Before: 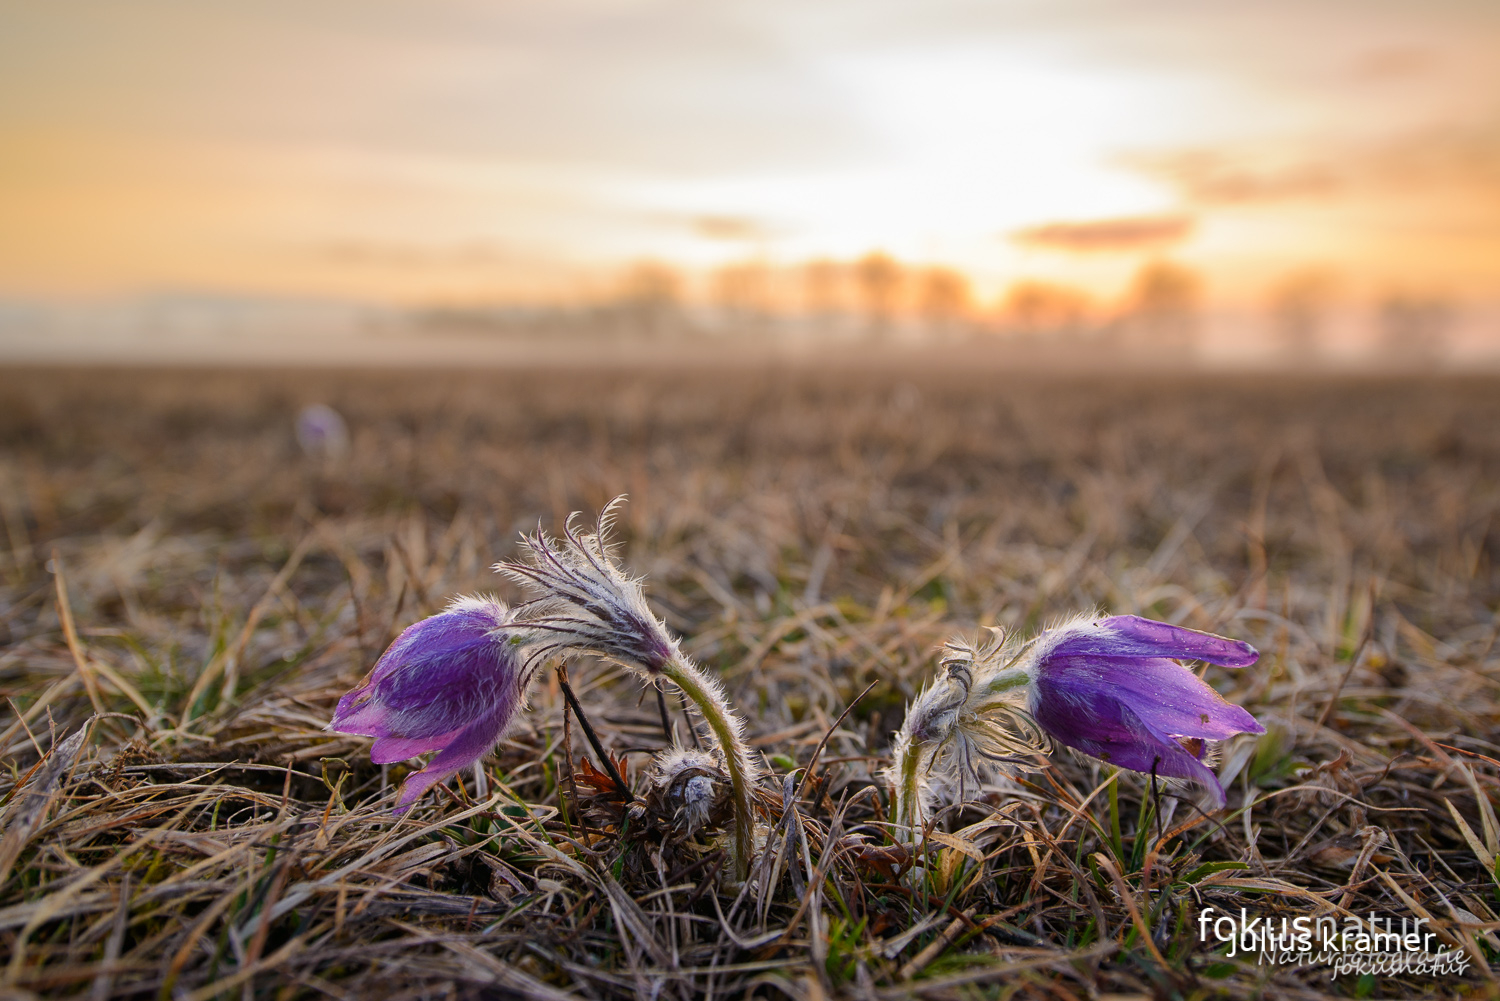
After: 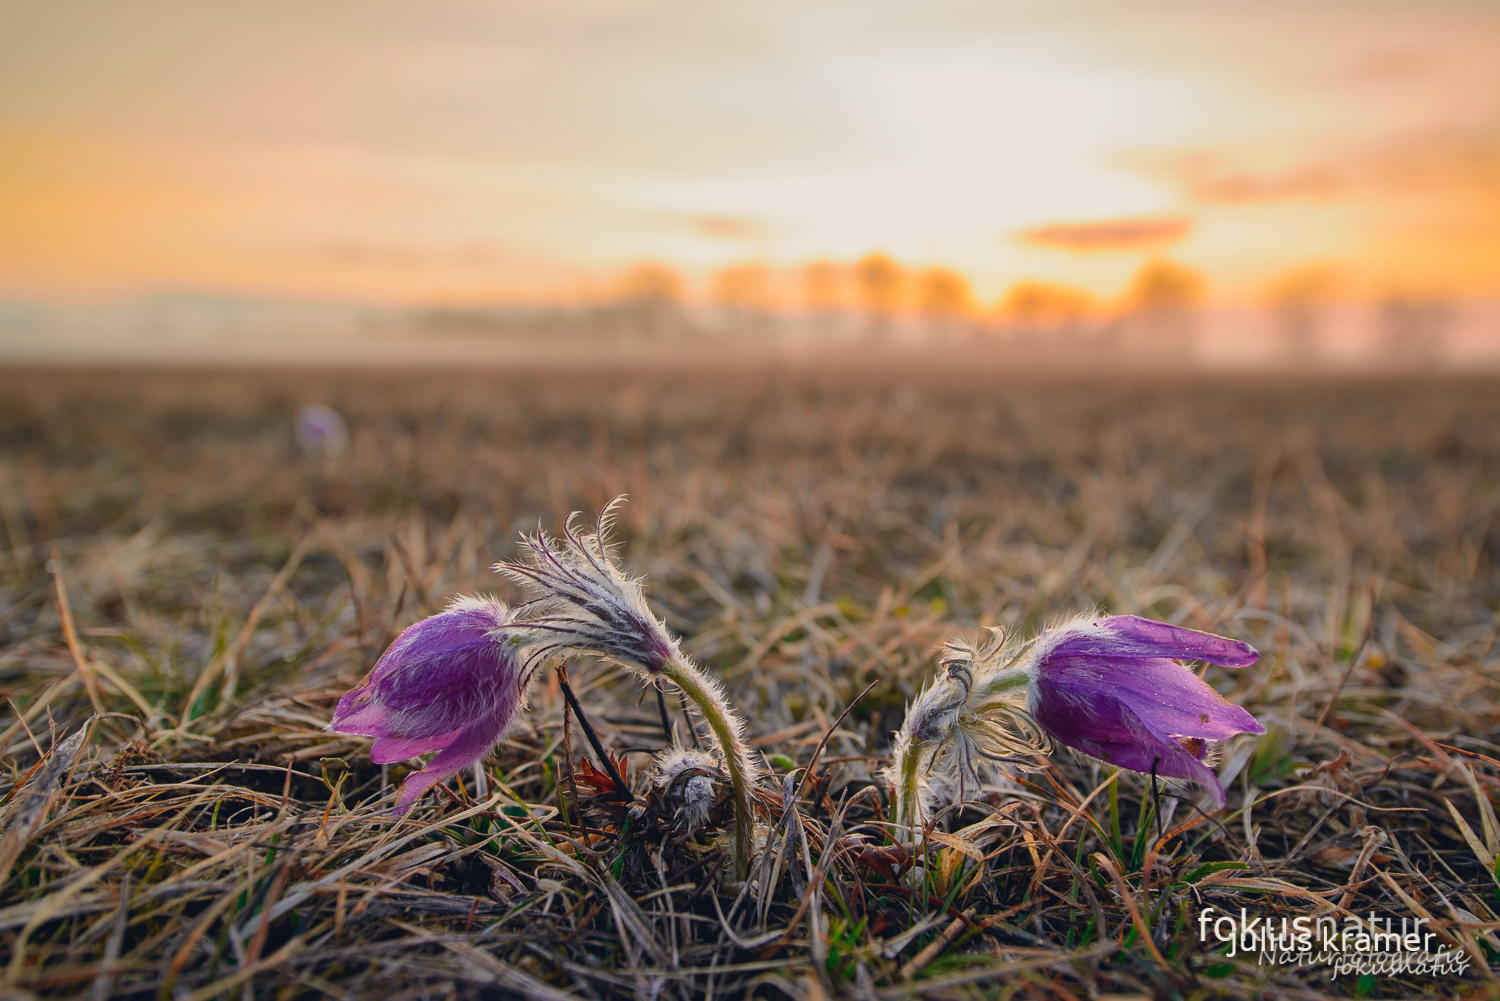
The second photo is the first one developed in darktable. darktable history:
tone curve: curves: ch0 [(0, 0.036) (0.053, 0.068) (0.211, 0.217) (0.519, 0.513) (0.847, 0.82) (0.991, 0.914)]; ch1 [(0, 0) (0.276, 0.206) (0.412, 0.353) (0.482, 0.475) (0.495, 0.5) (0.509, 0.502) (0.563, 0.57) (0.667, 0.672) (0.788, 0.809) (1, 1)]; ch2 [(0, 0) (0.438, 0.456) (0.473, 0.47) (0.503, 0.503) (0.523, 0.528) (0.562, 0.571) (0.612, 0.61) (0.679, 0.72) (1, 1)], color space Lab, independent channels, preserve colors none
color balance rgb: shadows lift › hue 87.51°, highlights gain › chroma 1.62%, highlights gain › hue 55.1°, global offset › chroma 0.06%, global offset › hue 253.66°, linear chroma grading › global chroma 0.5%
